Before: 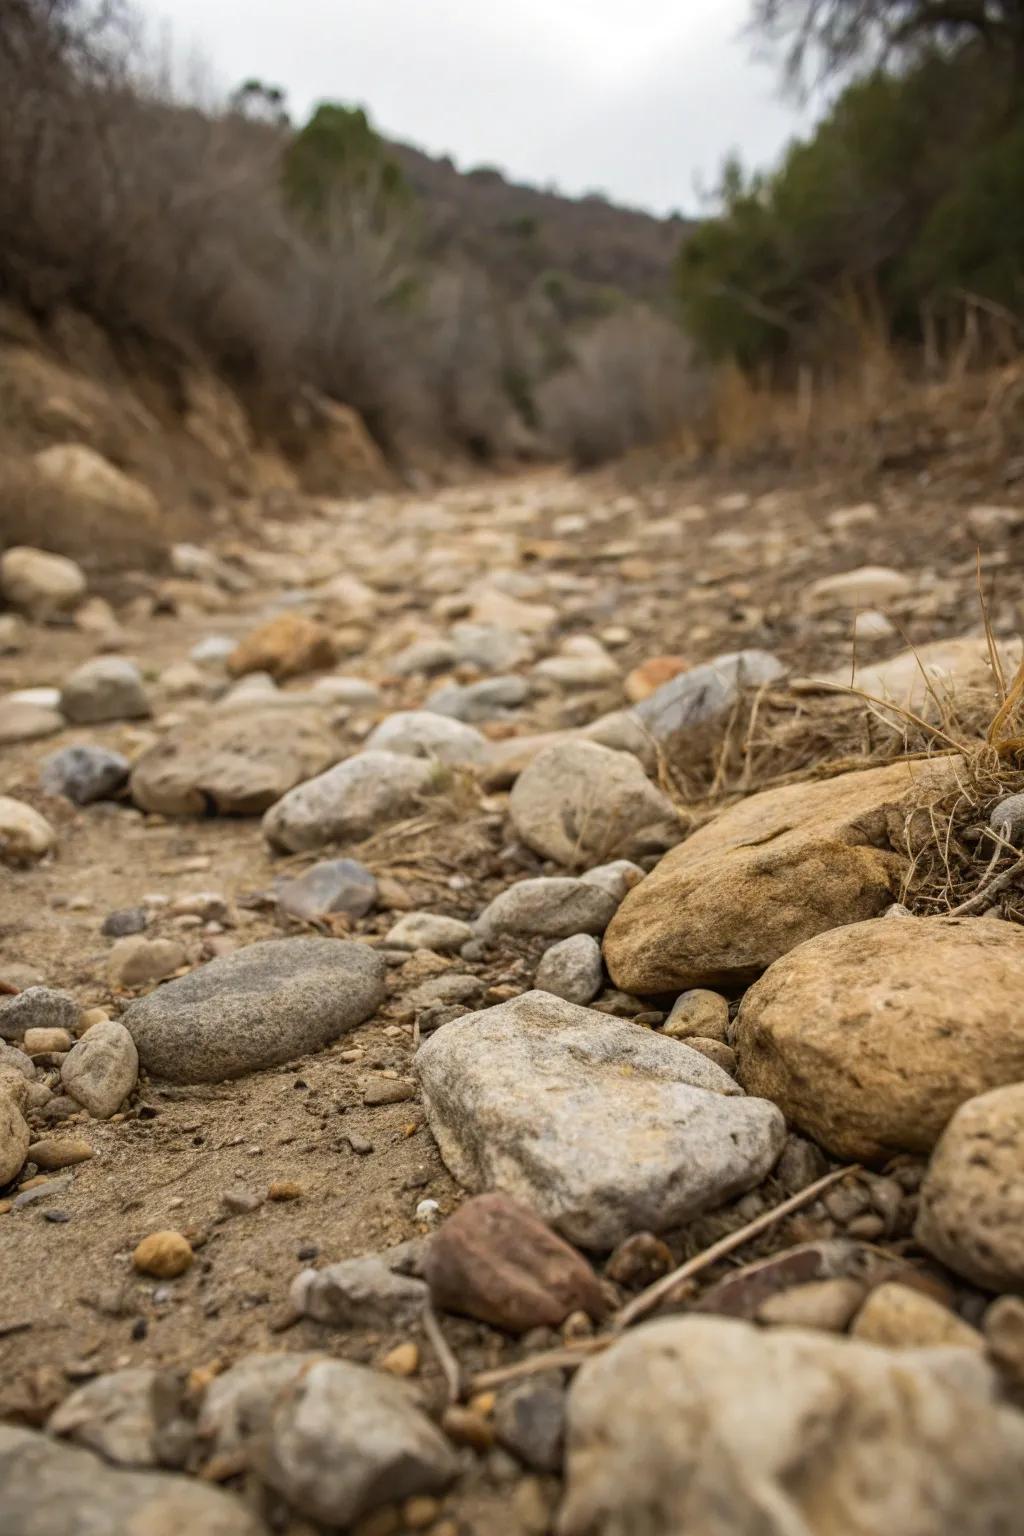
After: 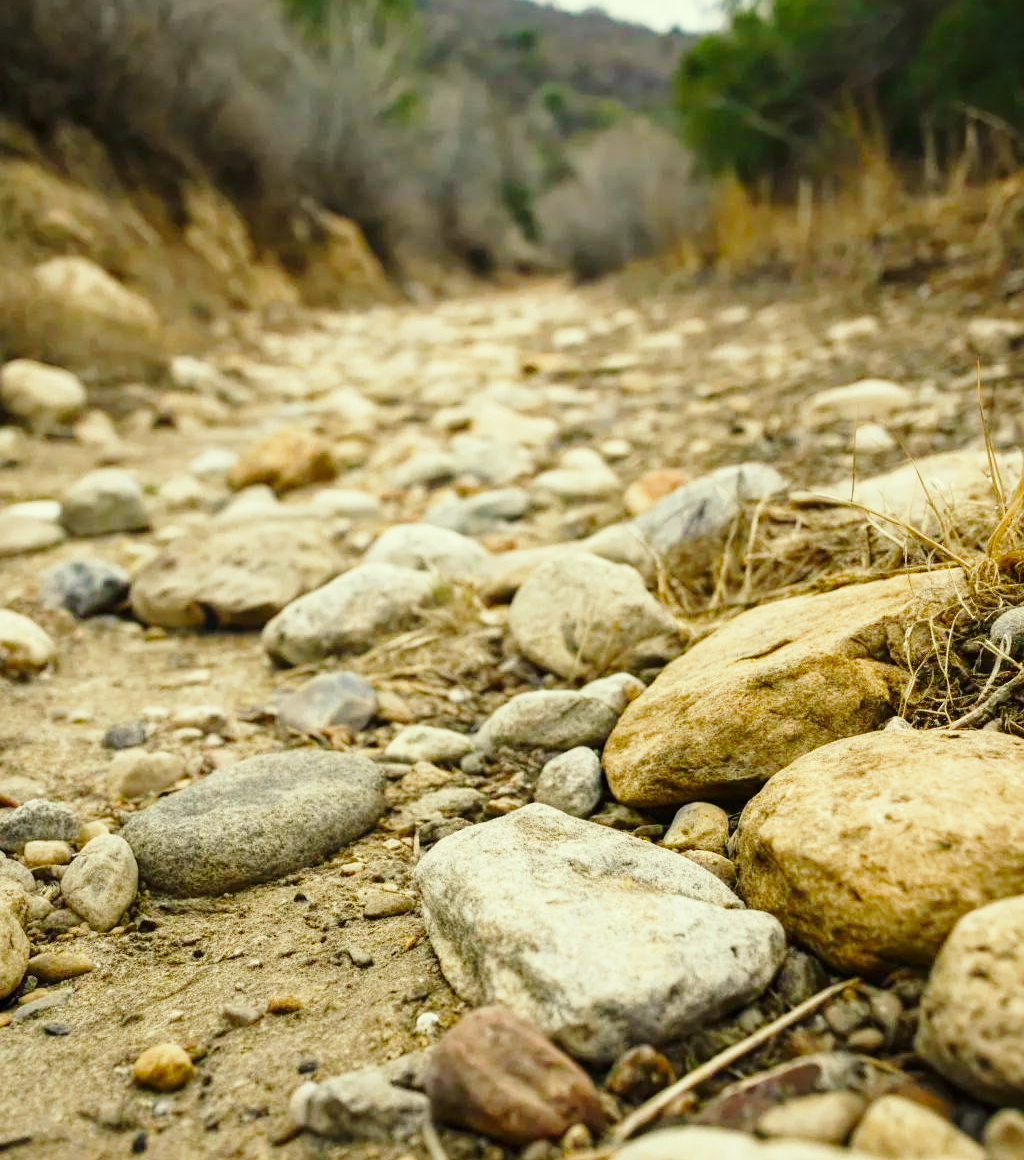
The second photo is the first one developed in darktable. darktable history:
color balance rgb: shadows lift › chroma 7.488%, shadows lift › hue 246.67°, perceptual saturation grading › global saturation 0.851%, perceptual saturation grading › highlights -34.365%, perceptual saturation grading › mid-tones 15.042%, perceptual saturation grading › shadows 47.63%
base curve: curves: ch0 [(0, 0) (0.028, 0.03) (0.121, 0.232) (0.46, 0.748) (0.859, 0.968) (1, 1)], preserve colors none
crop and rotate: top 12.213%, bottom 12.251%
color correction: highlights a* -5.69, highlights b* 10.69
